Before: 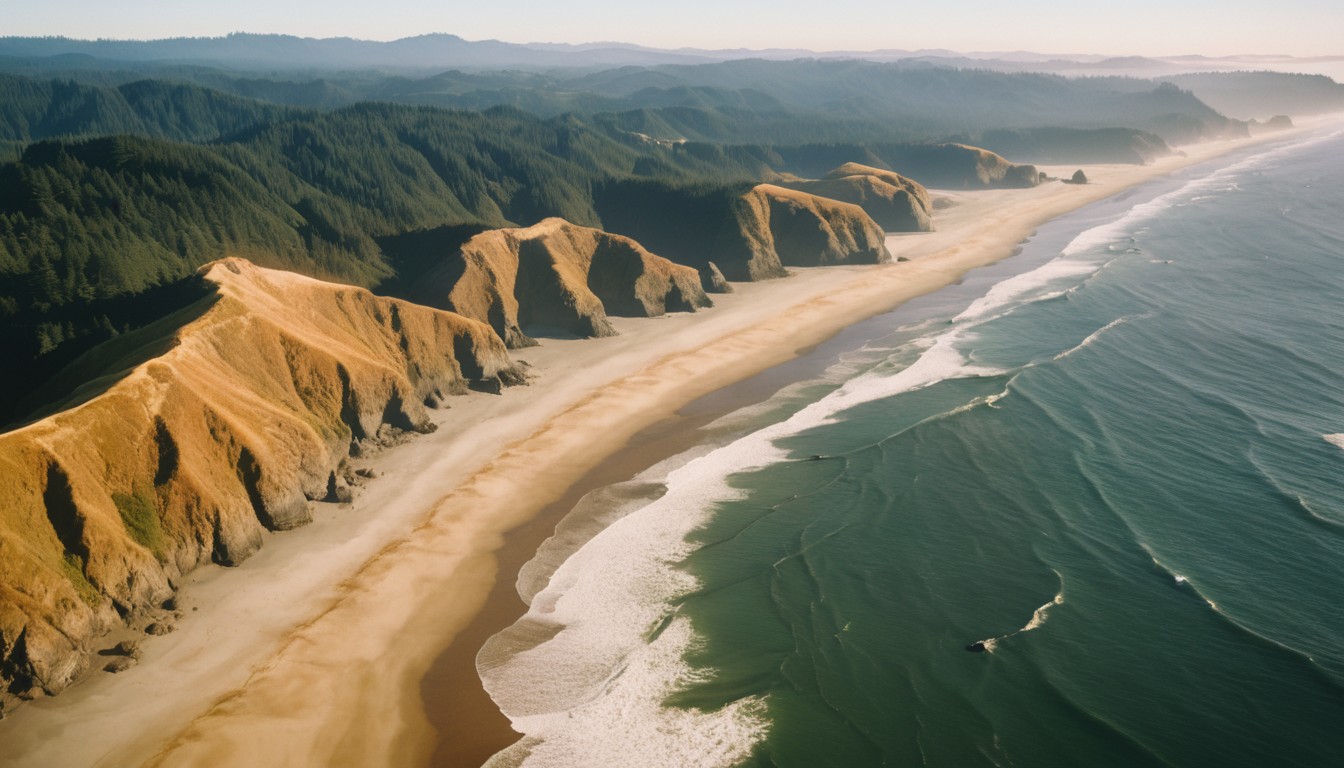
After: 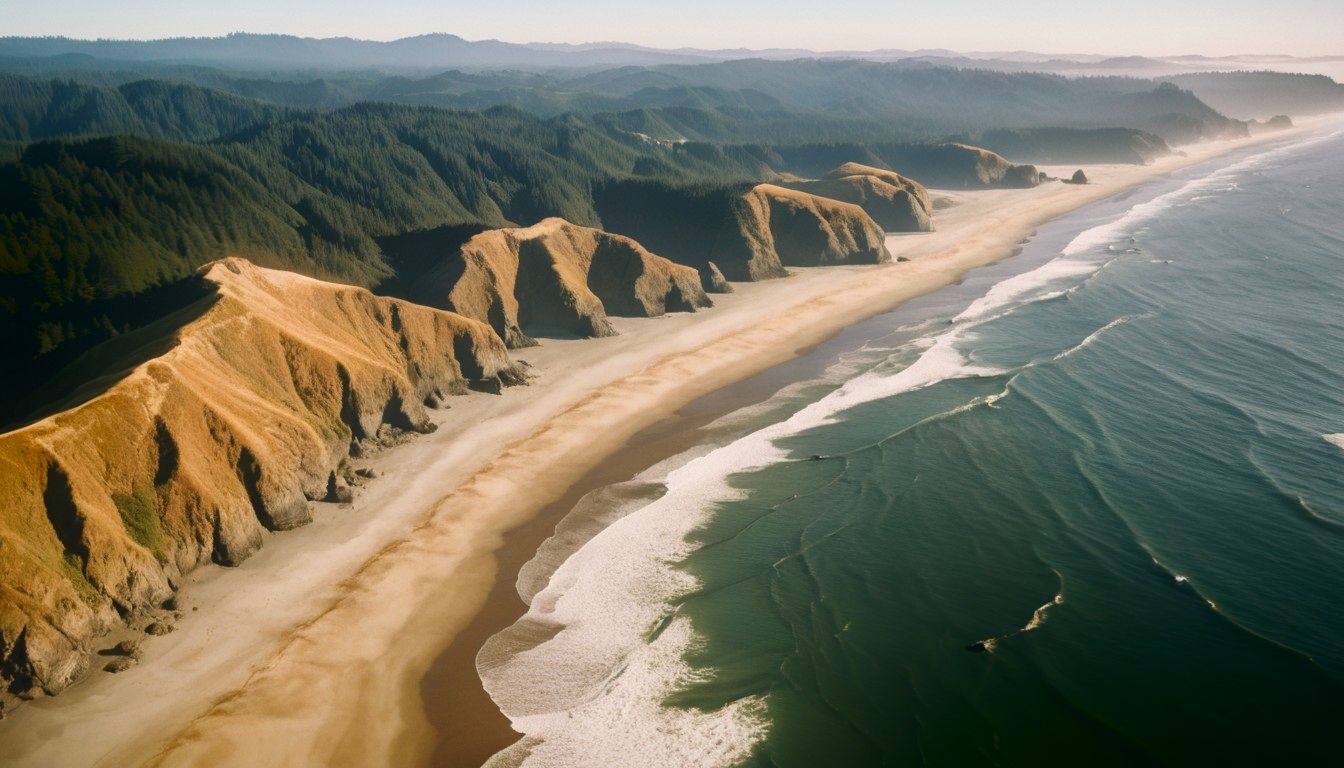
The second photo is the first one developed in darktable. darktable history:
shadows and highlights: shadows -88.03, highlights -35.45, shadows color adjustment 99.15%, highlights color adjustment 0%, soften with gaussian
local contrast: mode bilateral grid, contrast 20, coarseness 50, detail 120%, midtone range 0.2
